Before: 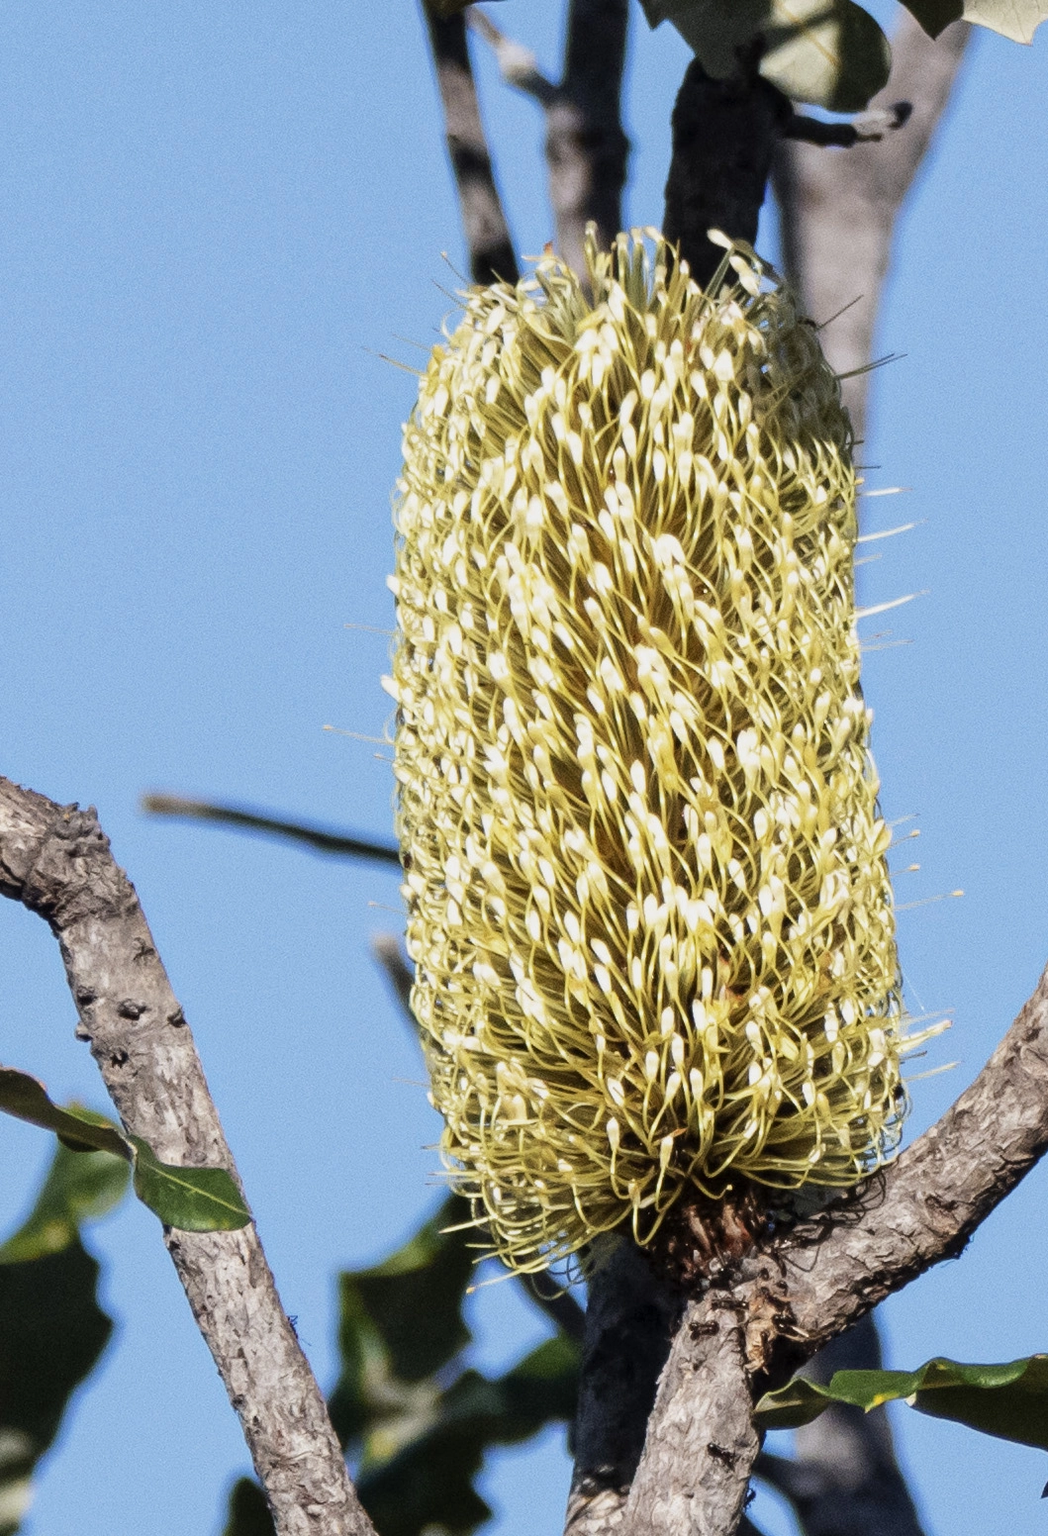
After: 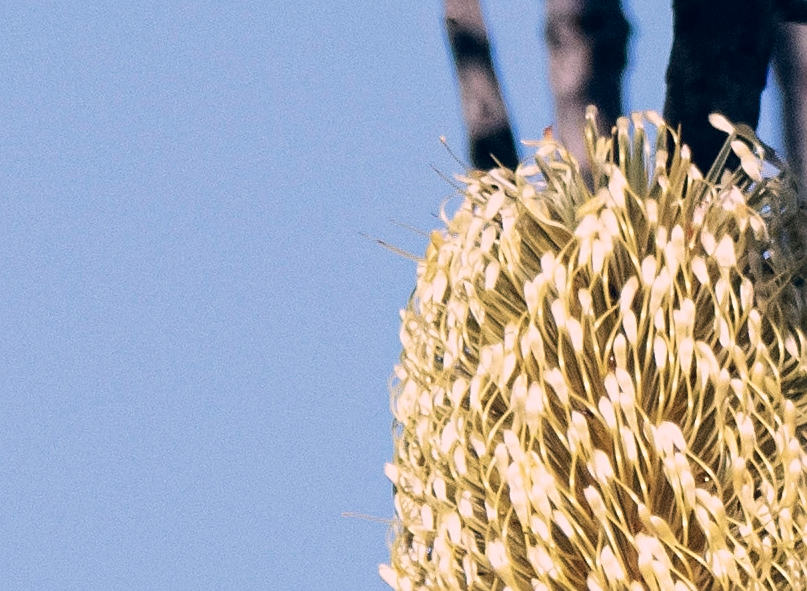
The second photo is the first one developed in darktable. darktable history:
color correction: highlights a* 14.46, highlights b* 5.85, shadows a* -5.53, shadows b* -15.24, saturation 0.85
crop: left 0.579%, top 7.627%, right 23.167%, bottom 54.275%
sharpen: radius 1.864, amount 0.398, threshold 1.271
